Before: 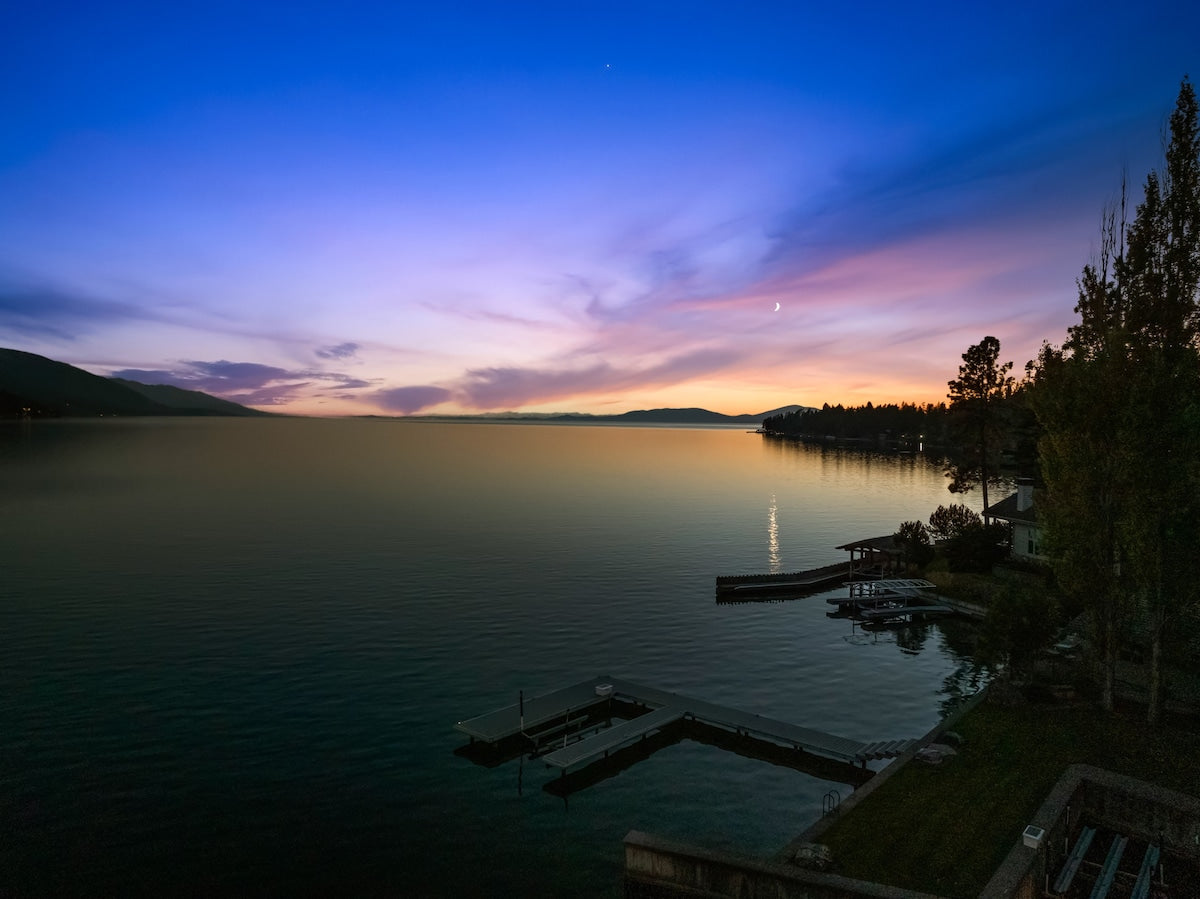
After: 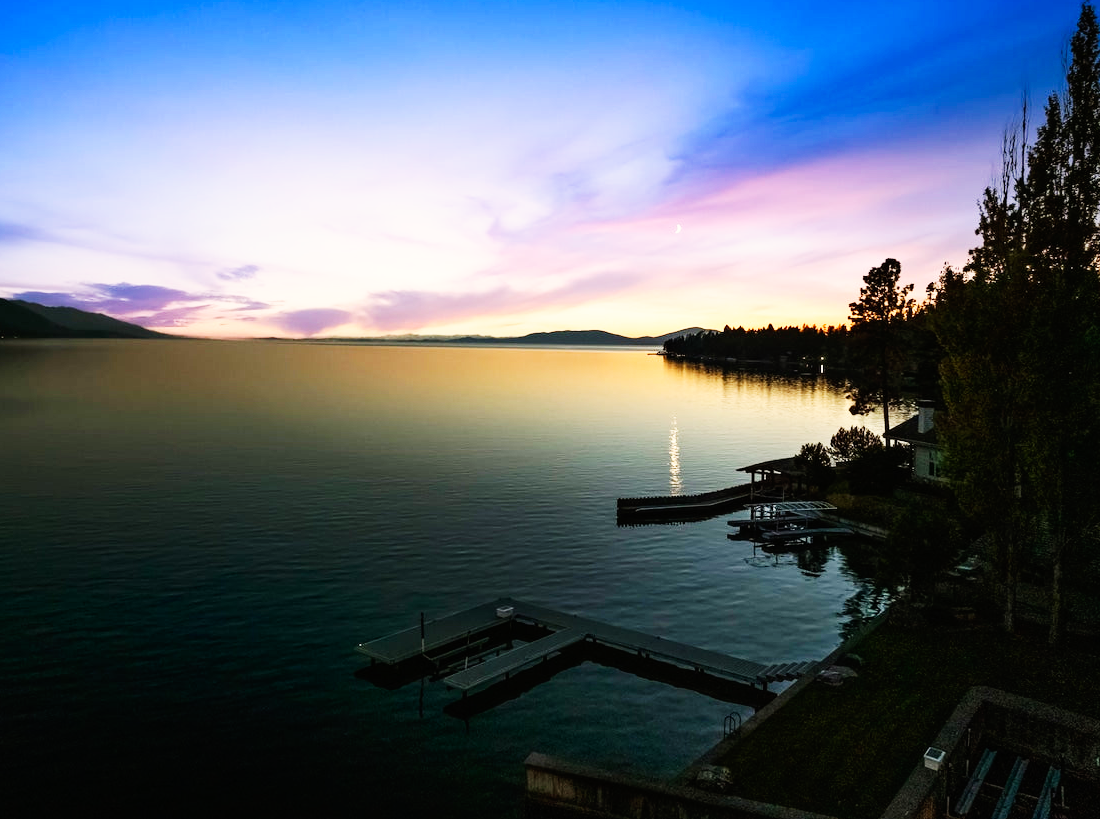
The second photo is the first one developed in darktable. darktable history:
crop and rotate: left 8.309%, top 8.87%
base curve: curves: ch0 [(0, 0) (0.007, 0.004) (0.027, 0.03) (0.046, 0.07) (0.207, 0.54) (0.442, 0.872) (0.673, 0.972) (1, 1)], preserve colors none
color correction: highlights b* 3.03
